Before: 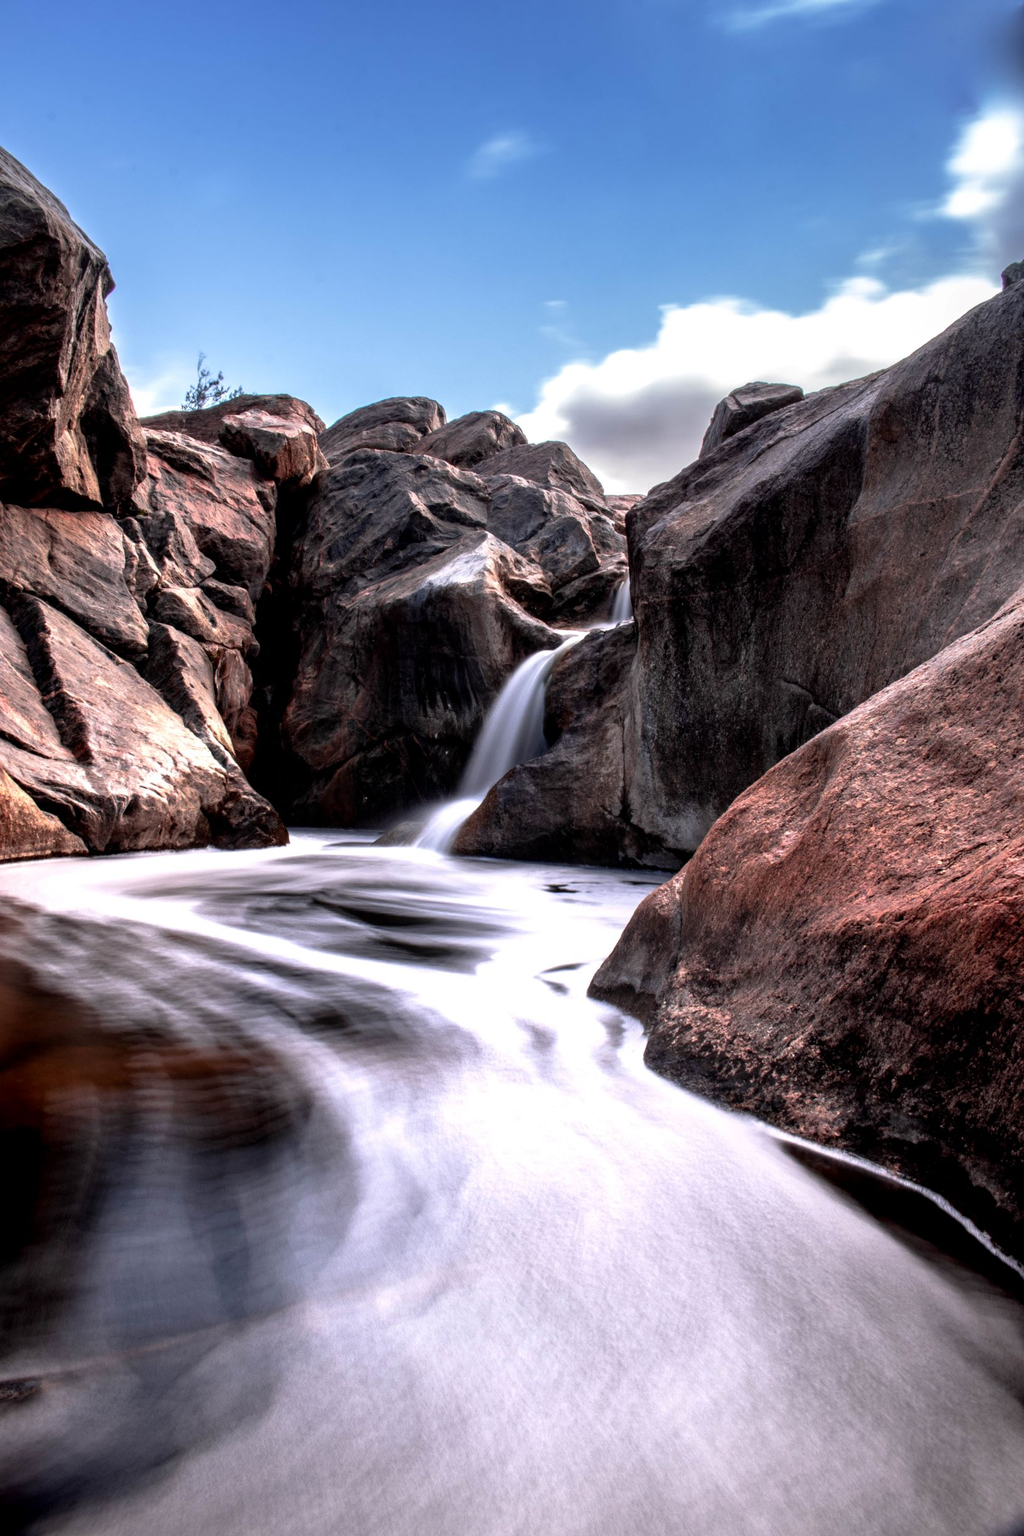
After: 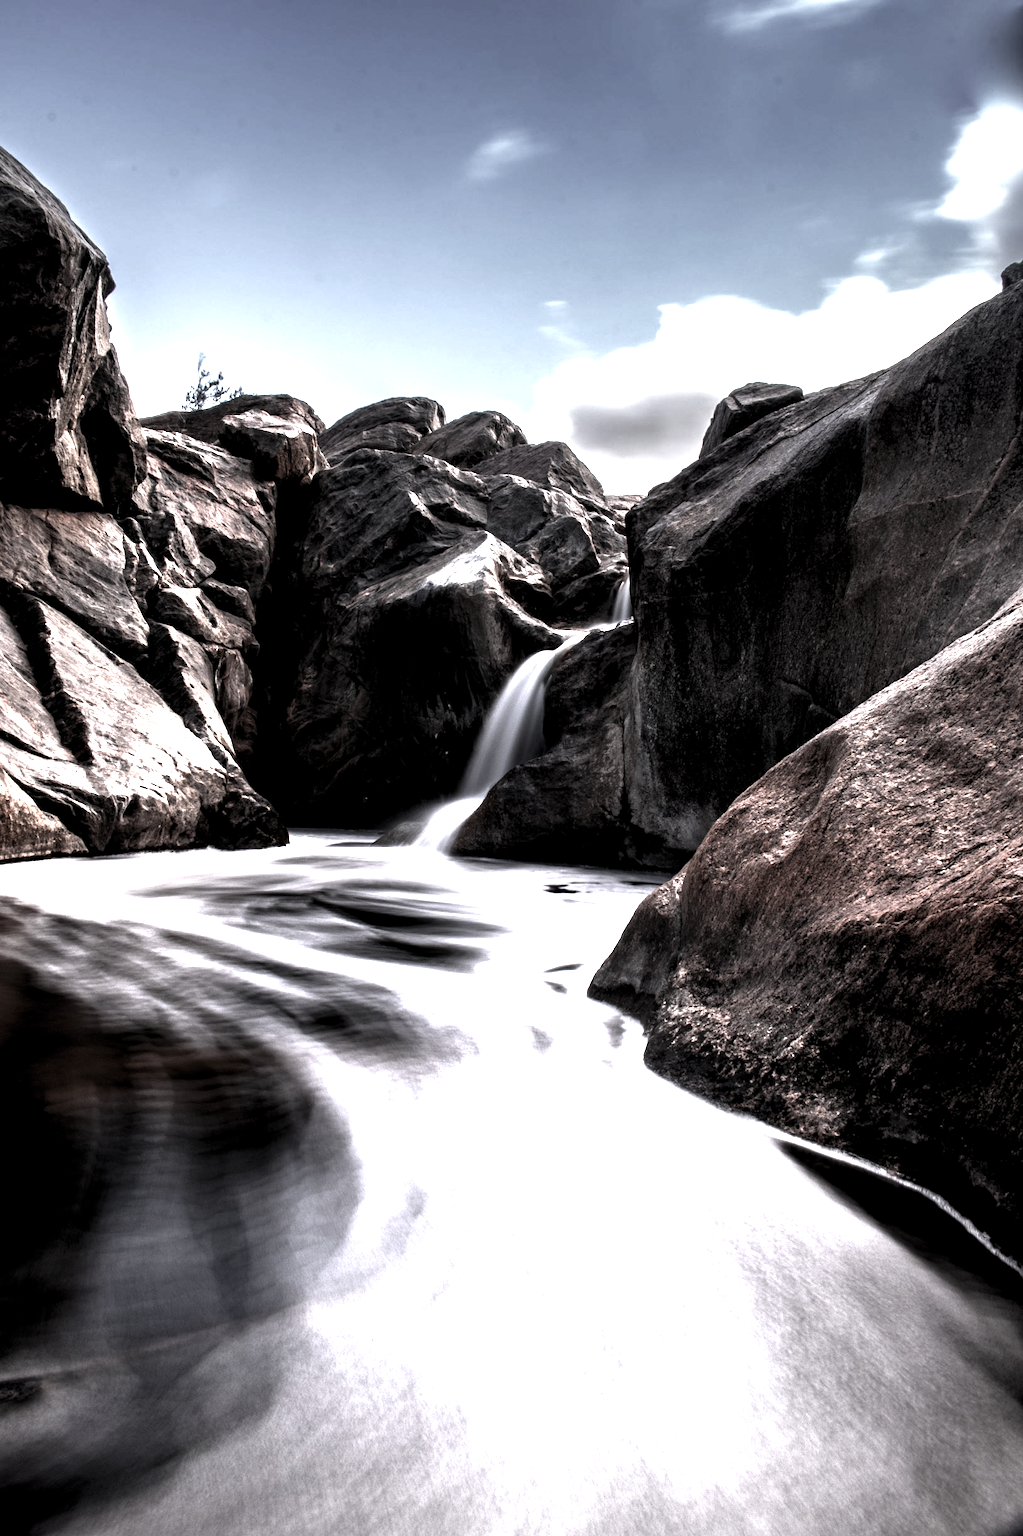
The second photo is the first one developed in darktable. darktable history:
color correction: highlights b* -0.038, saturation 0.302
color balance rgb: perceptual saturation grading › global saturation 35.156%, perceptual saturation grading › highlights -29.811%, perceptual saturation grading › shadows 35.25%, global vibrance 20%
levels: levels [0.044, 0.475, 0.791]
